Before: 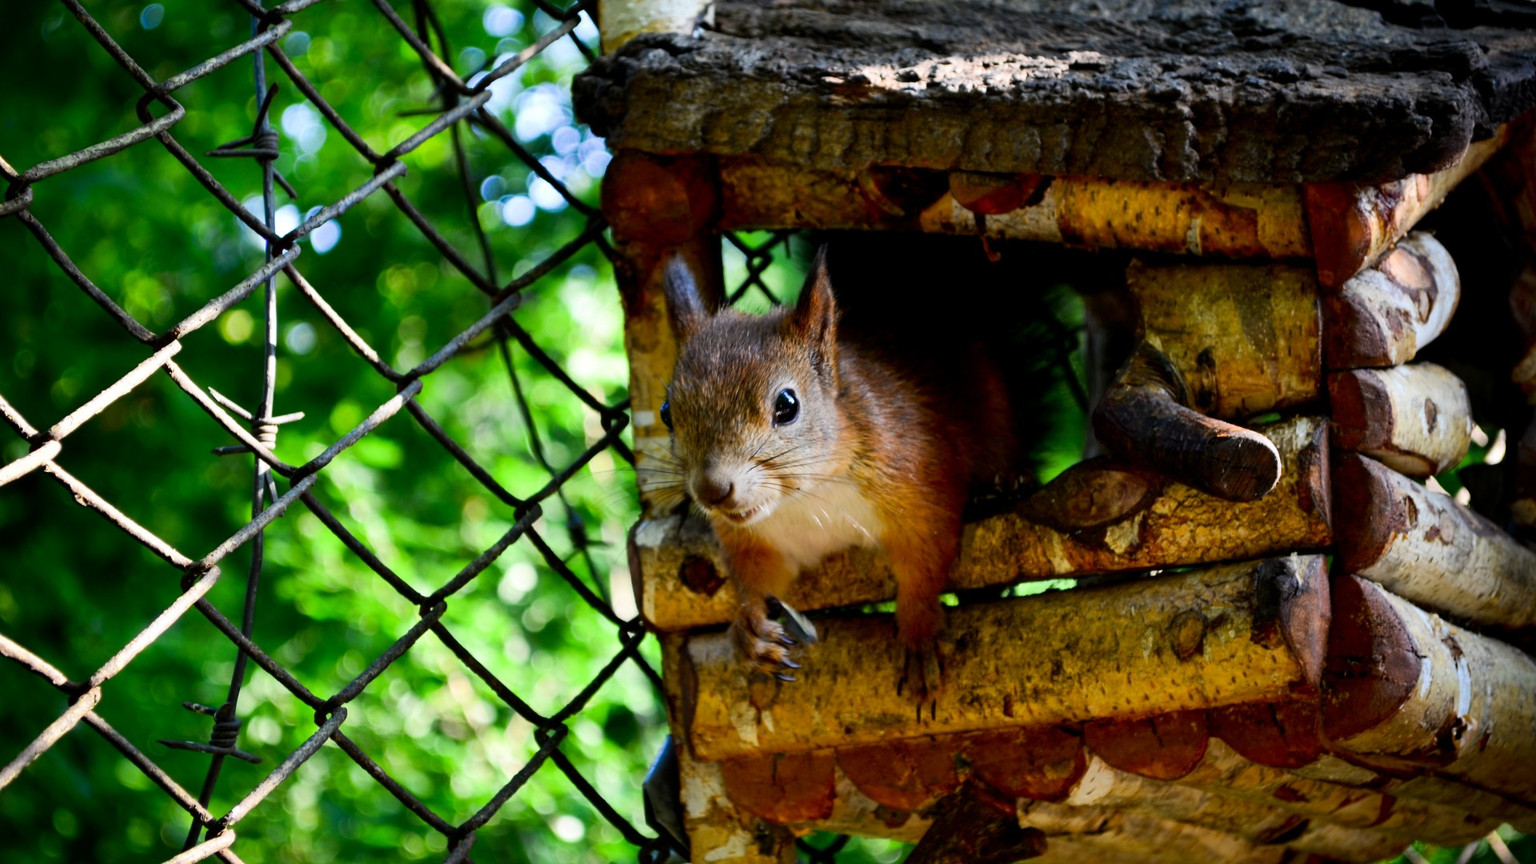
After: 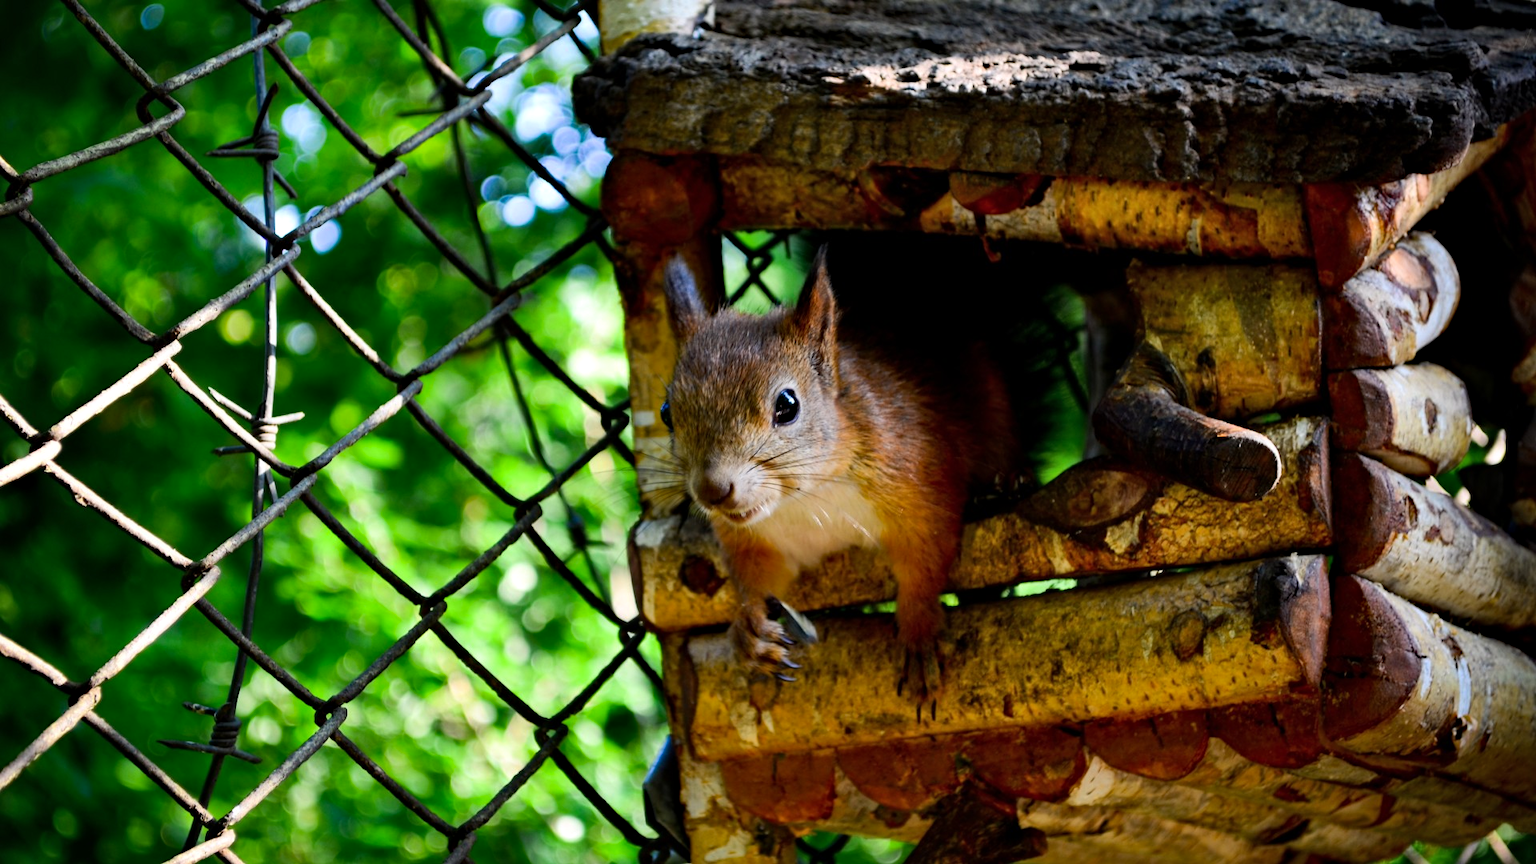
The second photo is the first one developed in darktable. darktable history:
haze removal: compatibility mode true, adaptive false
shadows and highlights: shadows 20.9, highlights -35.31, soften with gaussian
